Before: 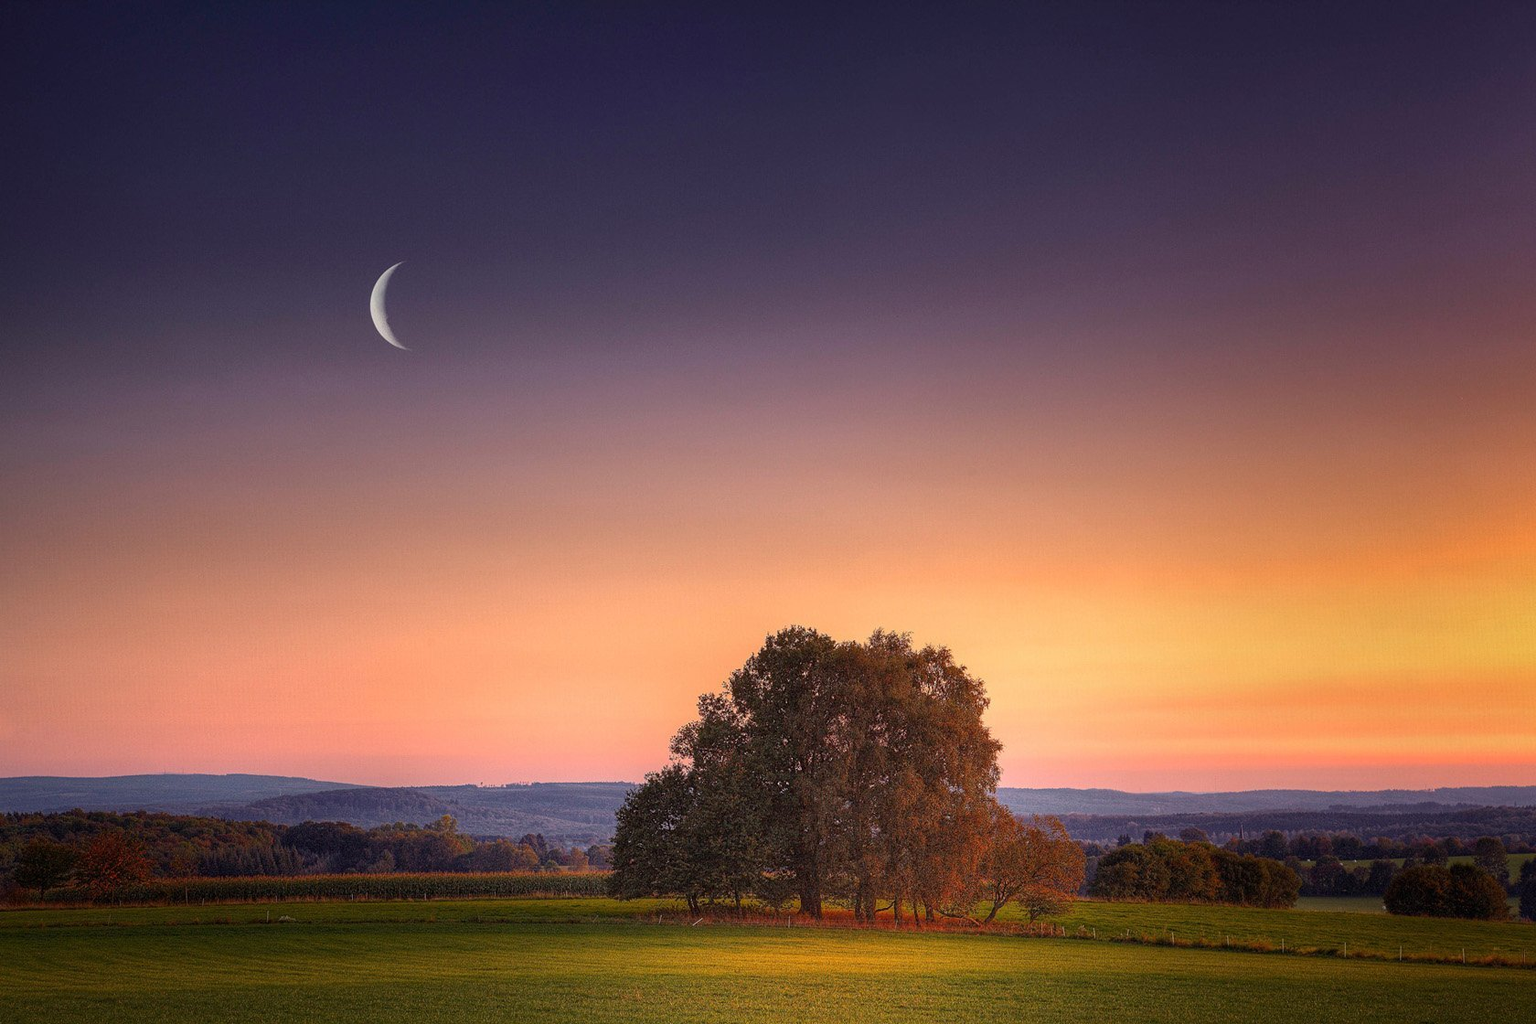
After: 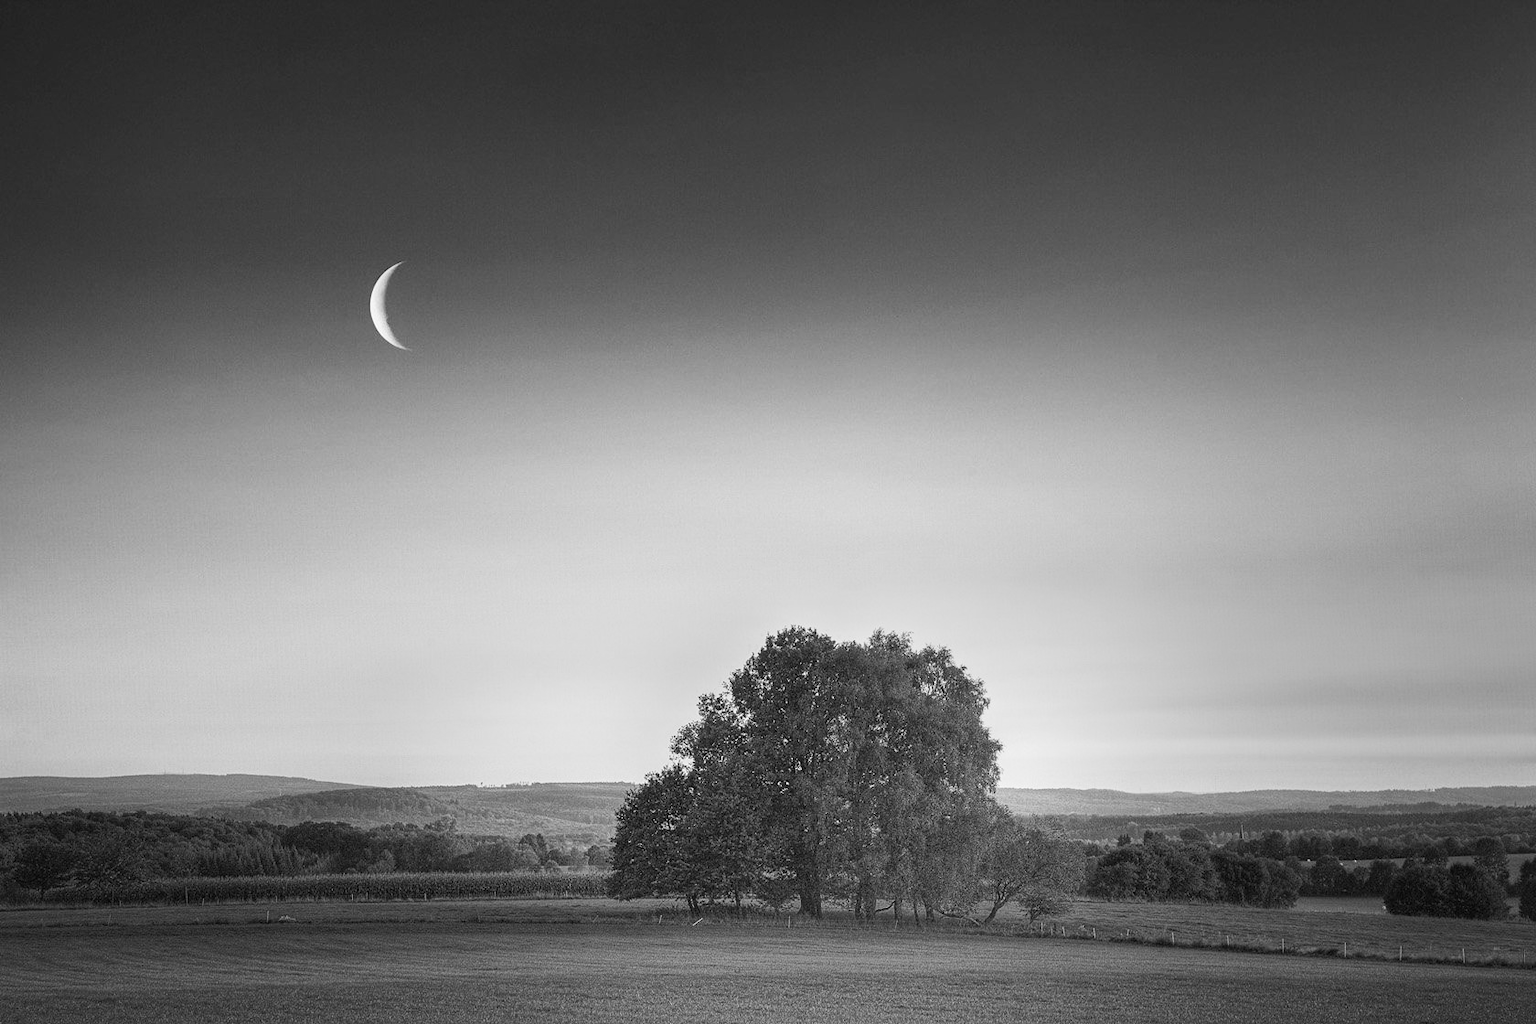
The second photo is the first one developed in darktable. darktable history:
color balance: mode lift, gamma, gain (sRGB), lift [0.997, 0.979, 1.021, 1.011], gamma [1, 1.084, 0.916, 0.998], gain [1, 0.87, 1.13, 1.101], contrast 4.55%, contrast fulcrum 38.24%, output saturation 104.09%
monochrome: a -11.7, b 1.62, size 0.5, highlights 0.38
contrast brightness saturation: contrast 0.2, brightness 0.16, saturation 0.22
exposure: black level correction 0, exposure 0.6 EV, compensate exposure bias true, compensate highlight preservation false
